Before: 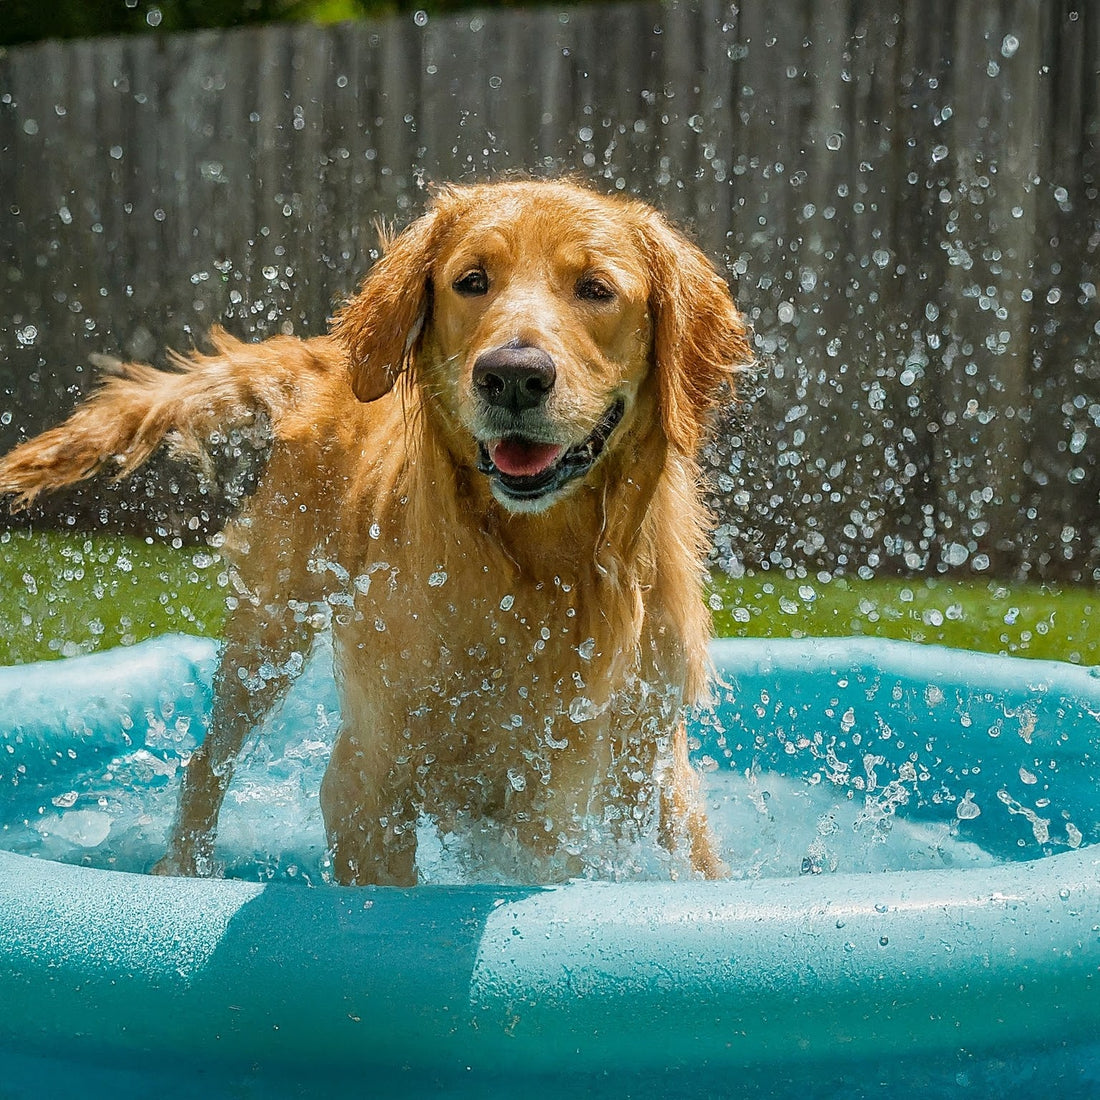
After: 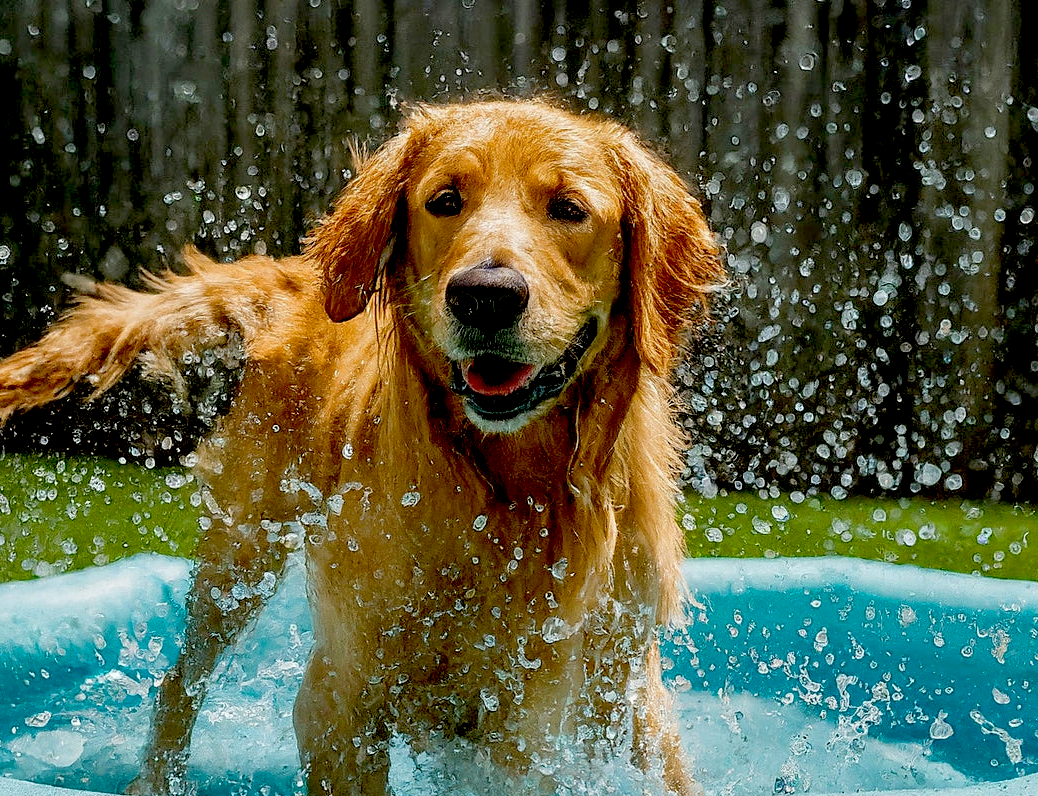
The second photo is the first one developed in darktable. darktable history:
exposure: black level correction 0.048, exposure 0.014 EV, compensate exposure bias true, compensate highlight preservation false
crop: left 2.532%, top 7.355%, right 3.074%, bottom 20.236%
